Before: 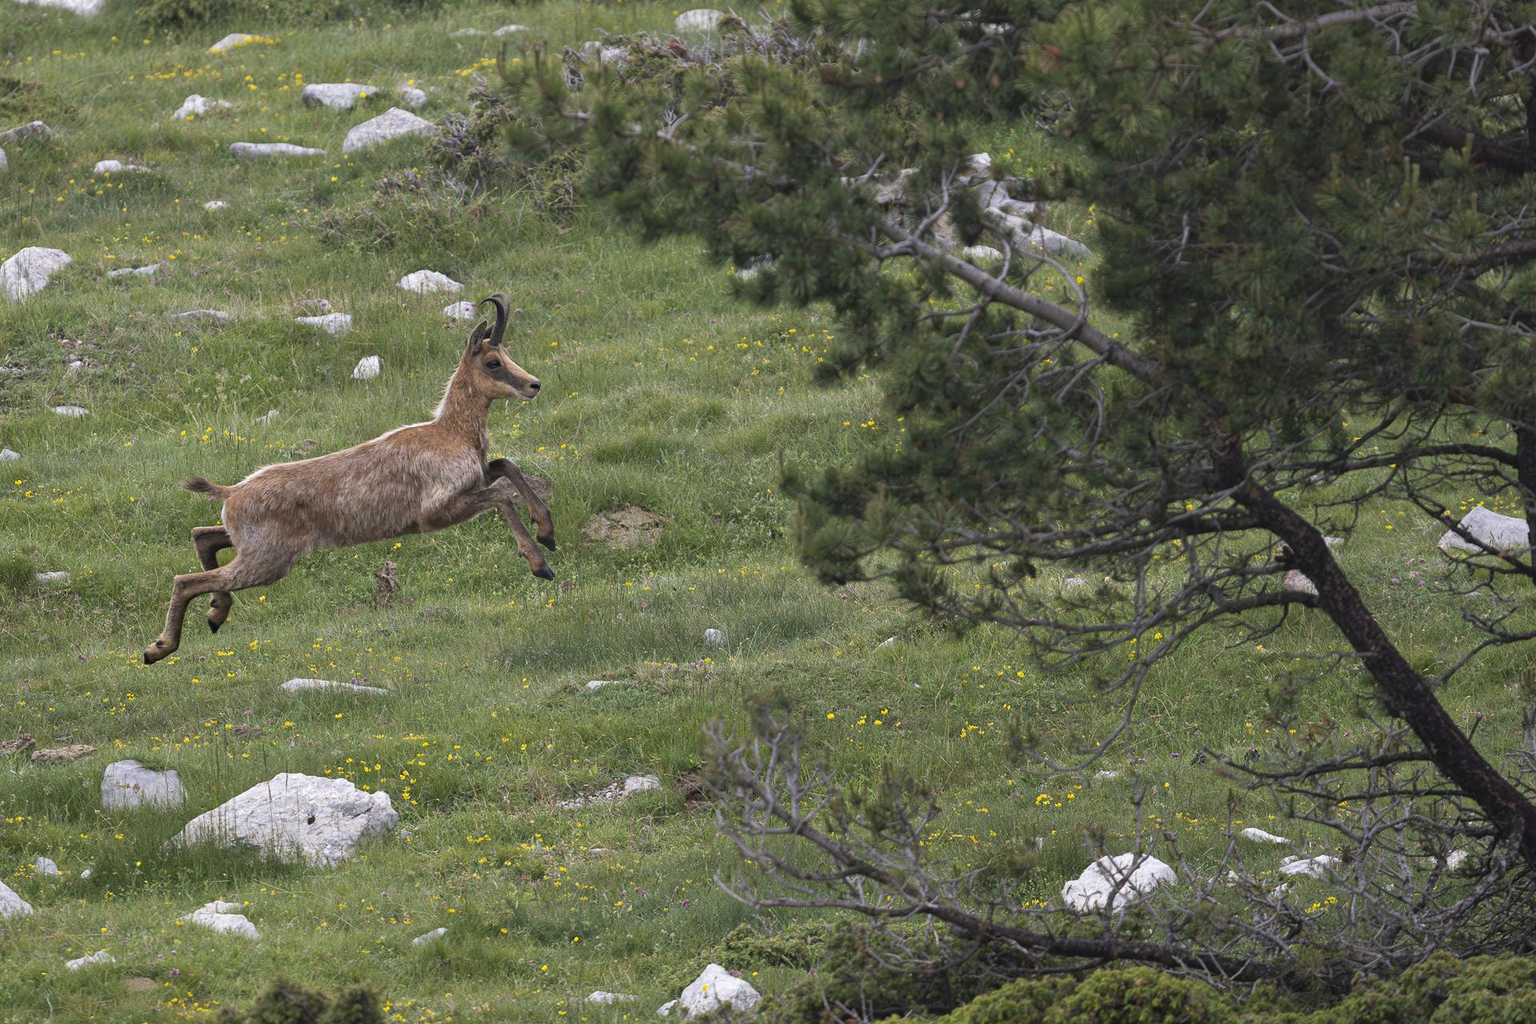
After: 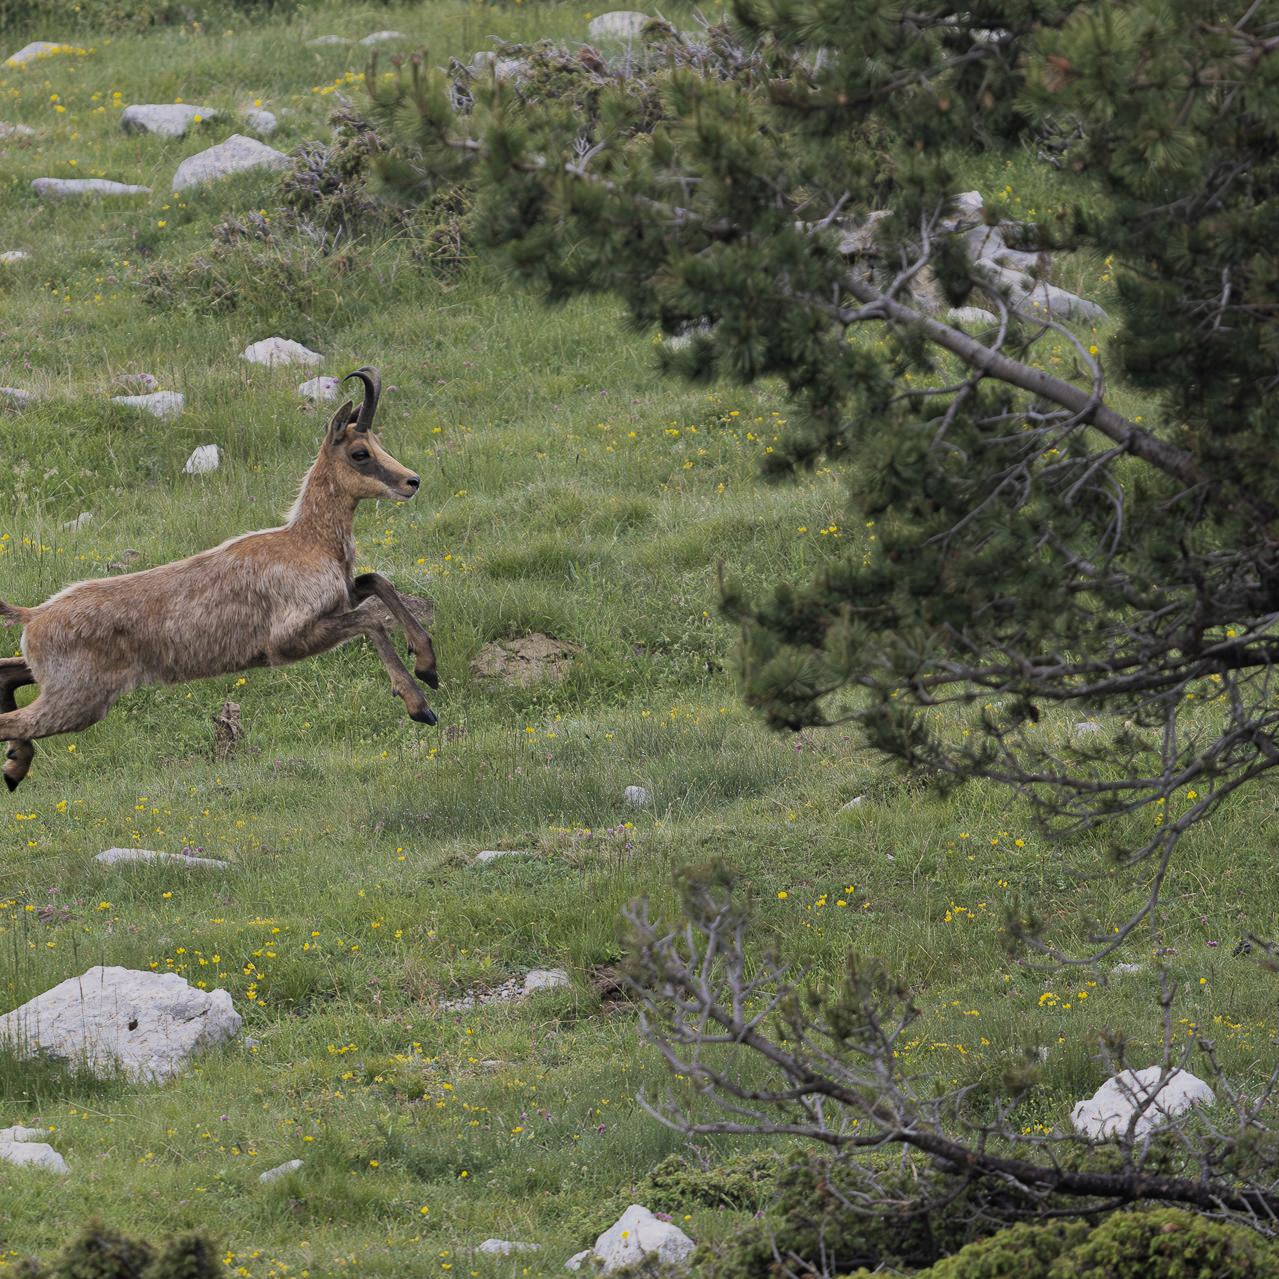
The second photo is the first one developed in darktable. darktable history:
crop and rotate: left 13.342%, right 19.991%
filmic rgb: black relative exposure -7.65 EV, white relative exposure 4.56 EV, hardness 3.61, color science v6 (2022)
